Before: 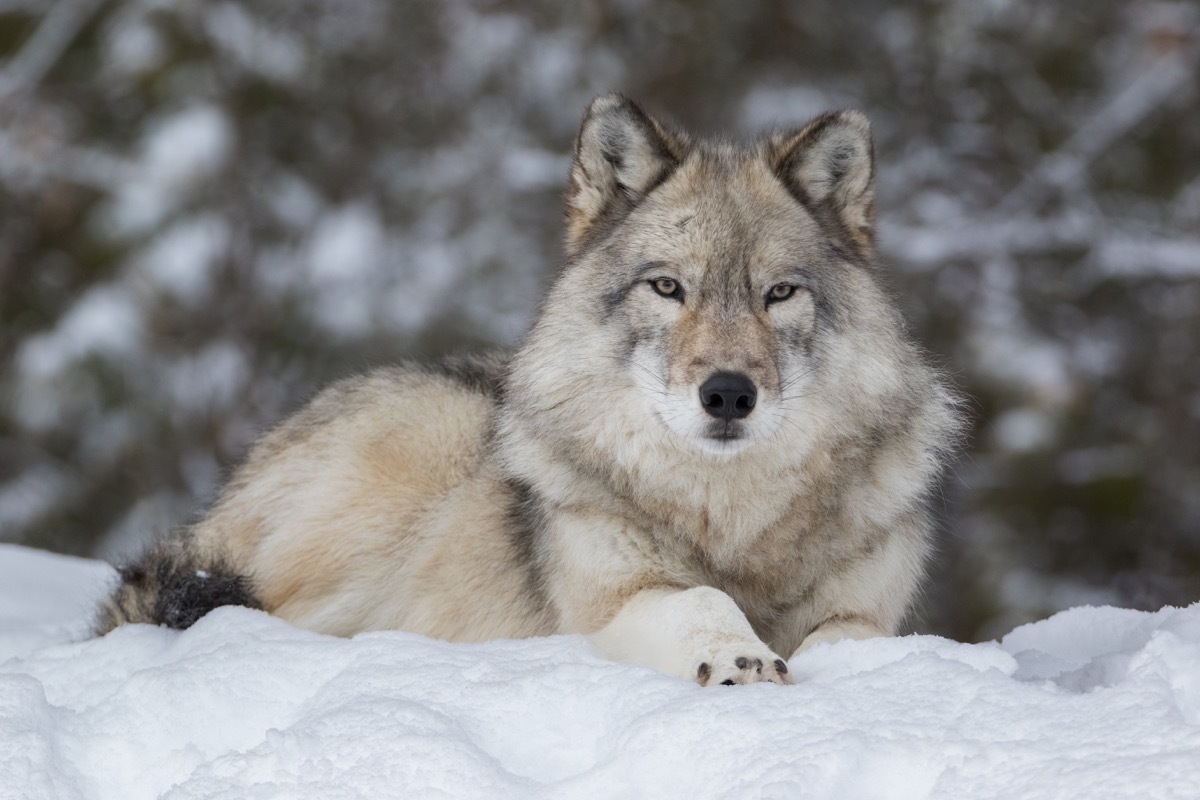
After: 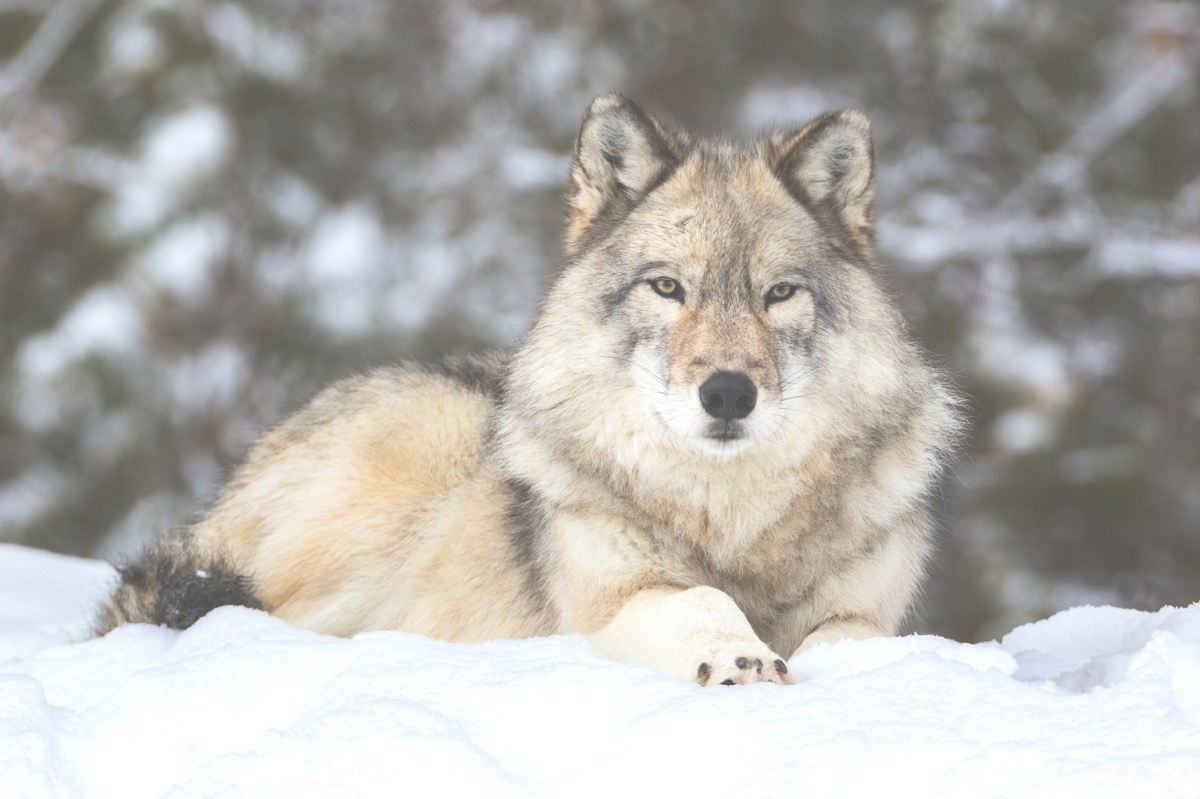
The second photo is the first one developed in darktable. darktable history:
crop: bottom 0.067%
contrast brightness saturation: contrast 0.162, saturation 0.315
color correction: highlights b* 2.93
tone equalizer: on, module defaults
exposure: black level correction -0.072, exposure 0.503 EV, compensate highlight preservation false
local contrast: mode bilateral grid, contrast 15, coarseness 36, detail 105%, midtone range 0.2
